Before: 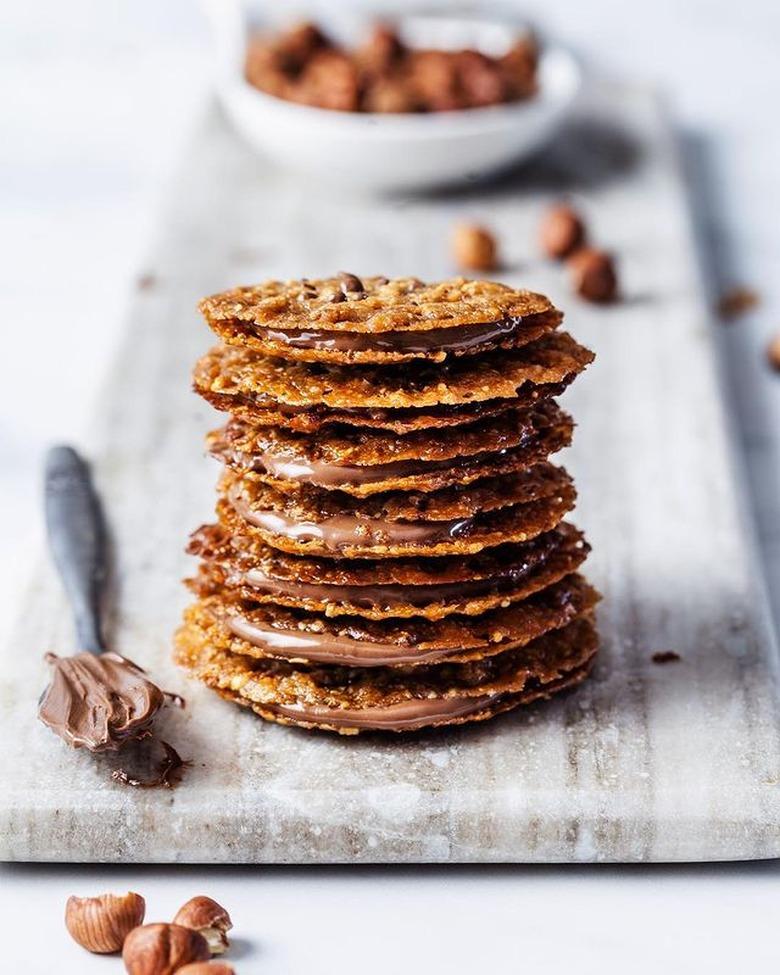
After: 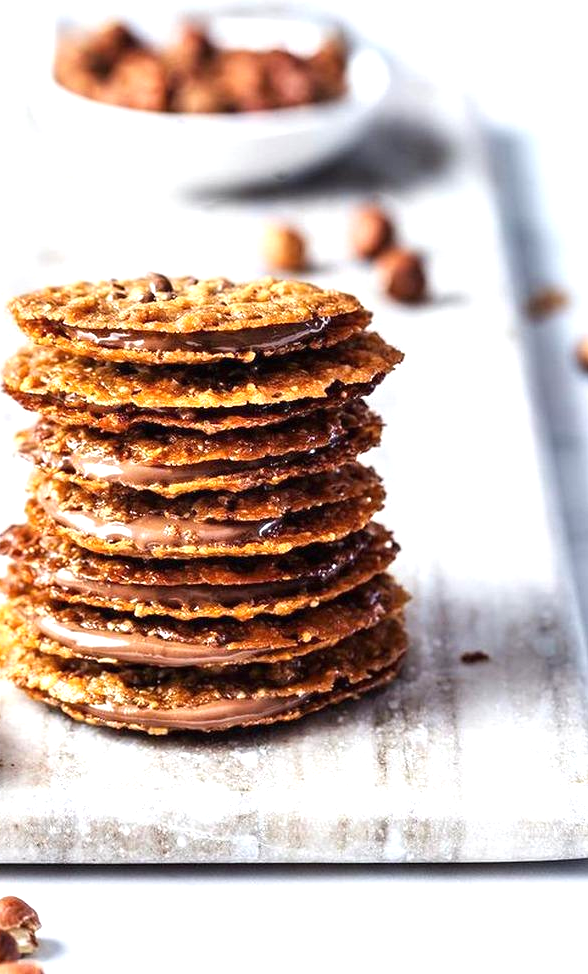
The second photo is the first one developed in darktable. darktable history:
exposure: black level correction 0, exposure 0.7 EV, compensate exposure bias true, compensate highlight preservation false
crop and rotate: left 24.6%
